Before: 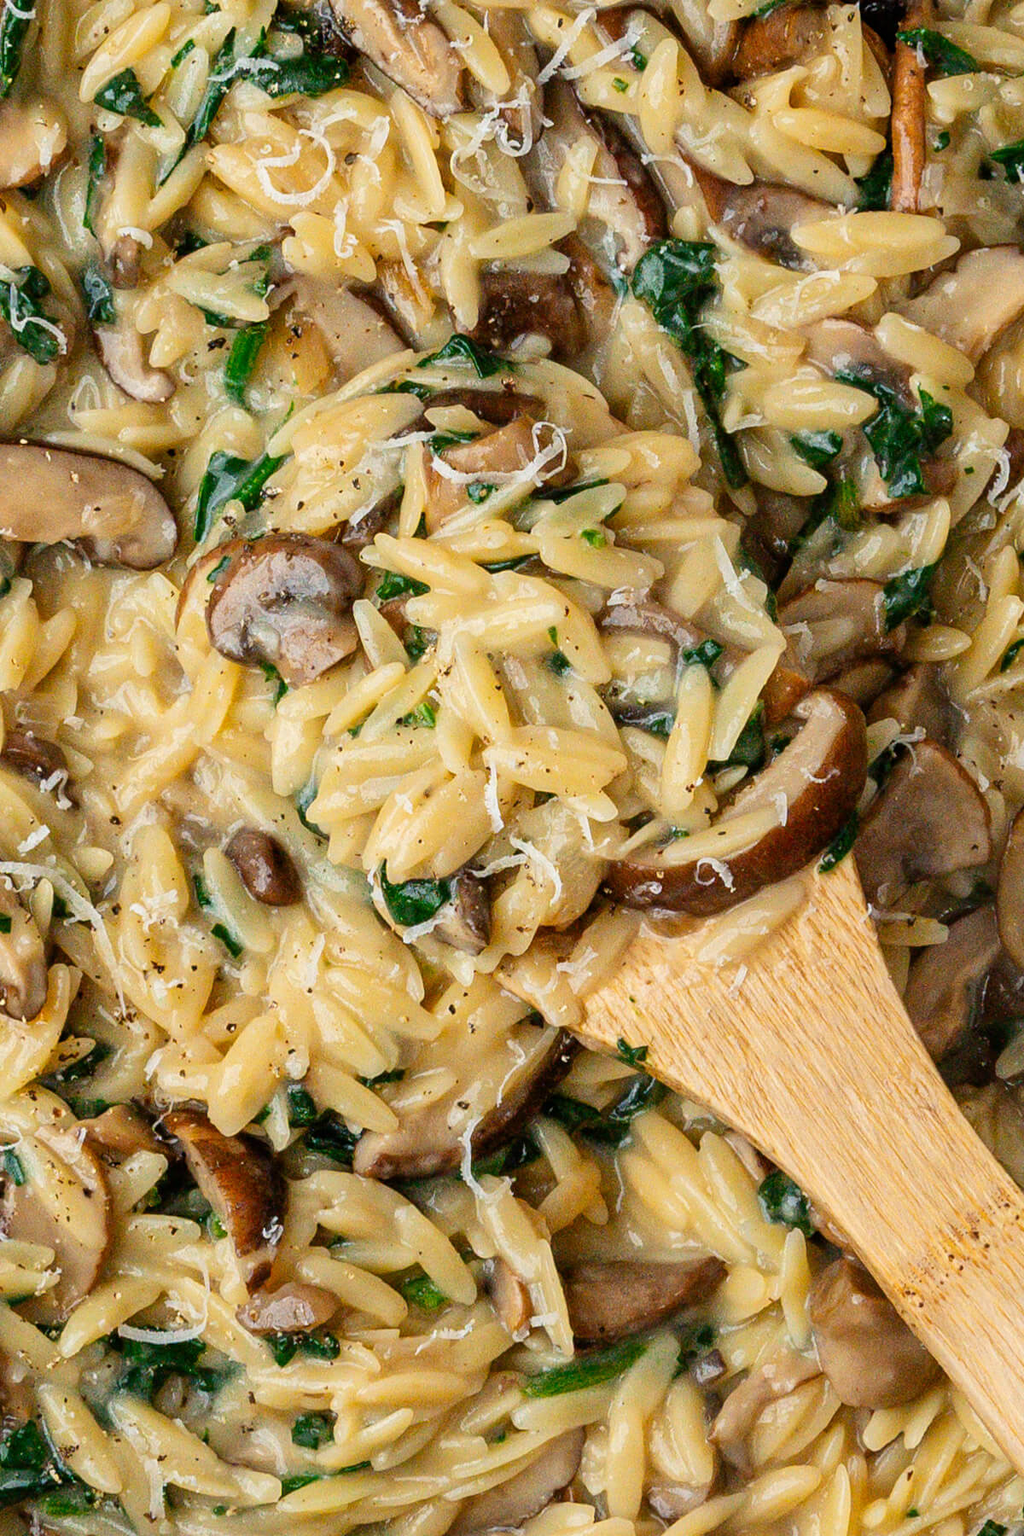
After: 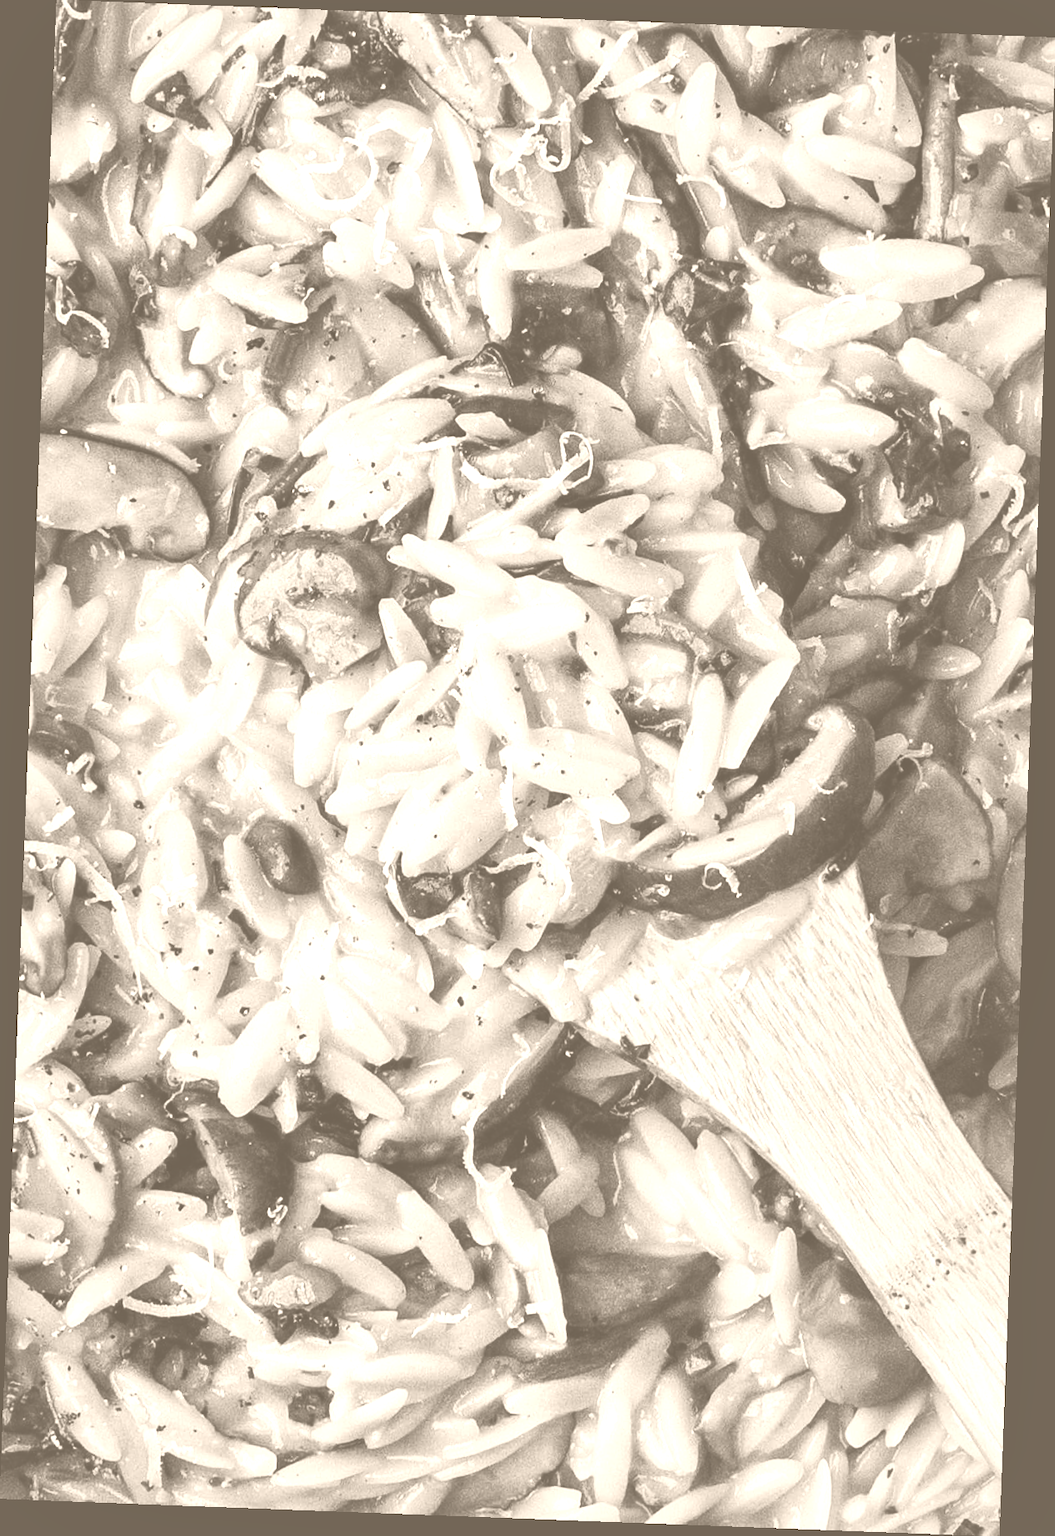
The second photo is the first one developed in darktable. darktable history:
exposure: black level correction -0.036, exposure -0.497 EV, compensate highlight preservation false
shadows and highlights: highlights -60
rotate and perspective: rotation 2.17°, automatic cropping off
rgb levels: preserve colors max RGB
contrast brightness saturation: contrast 0.28
colorize: hue 34.49°, saturation 35.33%, source mix 100%, version 1
